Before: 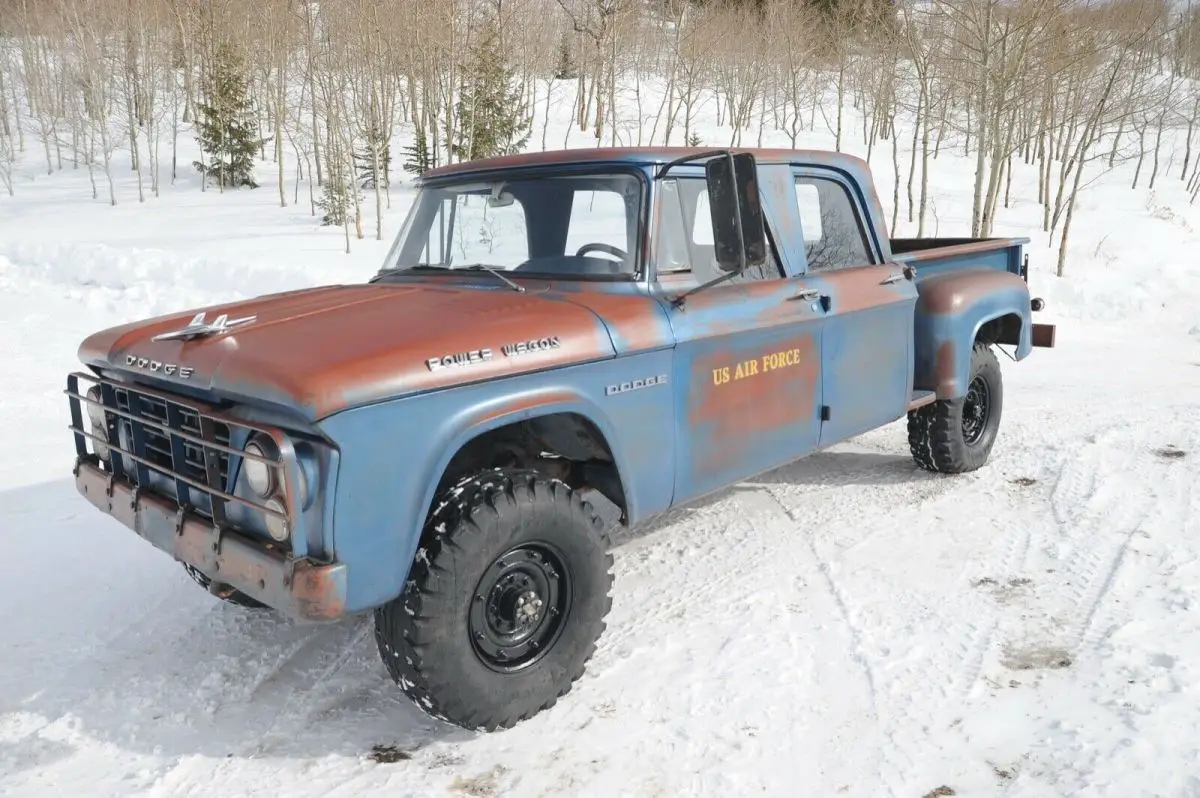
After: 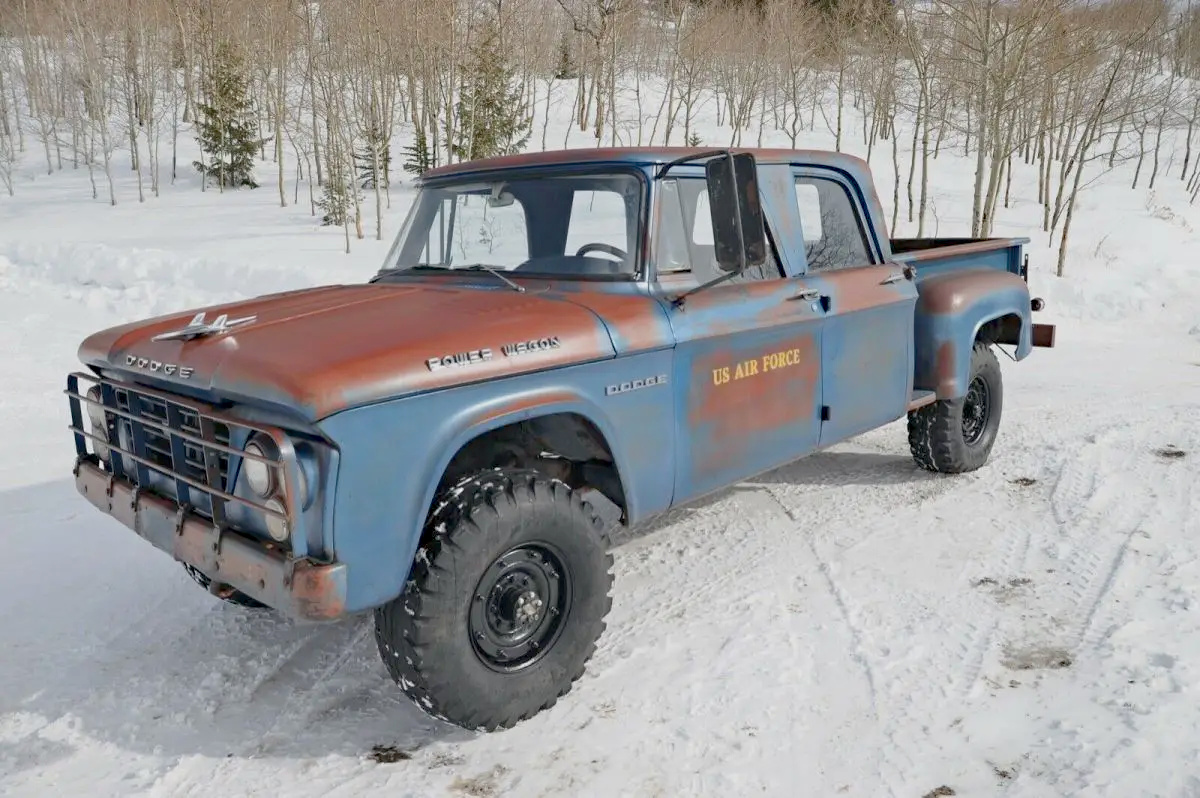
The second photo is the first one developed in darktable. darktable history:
diffuse or sharpen: iterations 16, radius span 384, edge sensitivity 1, edge threshold 1, 1st order anisotropy -250%, 4th order anisotropy -250%, 1st order speed -50%, 4th order speed -50%, central radius 512
diffuse or sharpen "1": iterations 16, radius span 1, edge sensitivity 4, edge threshold -0.25, 1st order anisotropy 200%, 3rd order anisotropy 200%, 1st order speed 6%, 3rd order speed 6%, central radius 2
diffuse or sharpen "2": iterations 32, radius span 16, edge sensitivity 3, edge threshold 1, 1st order anisotropy 100%, 3rd order anisotropy 100%, 1st order speed -25%, 2nd order speed 12.5%, 3rd order speed -50%
tone equalizer: -8 EV 0.25 EV, -7 EV 0.417 EV, -6 EV 0.417 EV, -5 EV 0.25 EV, -3 EV -0.25 EV, -2 EV -0.417 EV, -1 EV -0.417 EV, +0 EV -0.25 EV, mask exposure compensation -1.57 EV
tone equalizer "1": -8 EV -0.75 EV, -7 EV -0.7 EV, -6 EV -0.6 EV, -5 EV -0.4 EV, -3 EV 0.4 EV, -2 EV 0.6 EV, -1 EV 0.7 EV, +0 EV 0.75 EV, edges refinement/feathering 500, mask exposure compensation -1.57 EV, preserve details no
